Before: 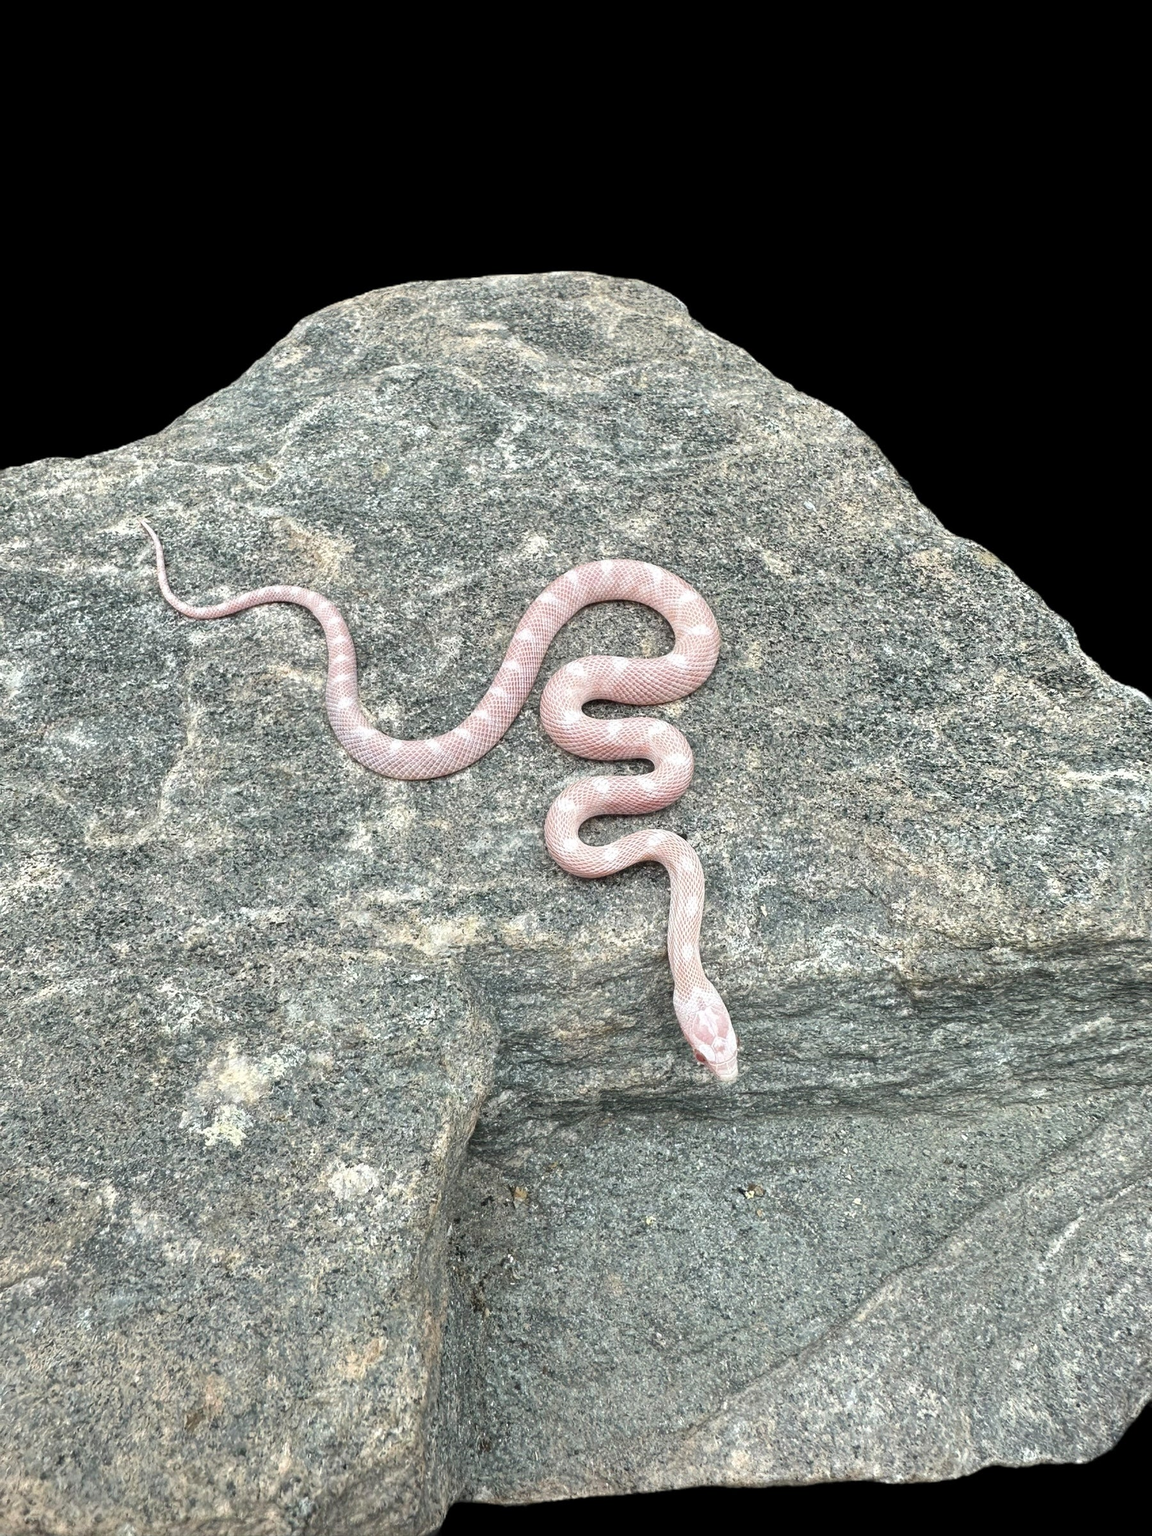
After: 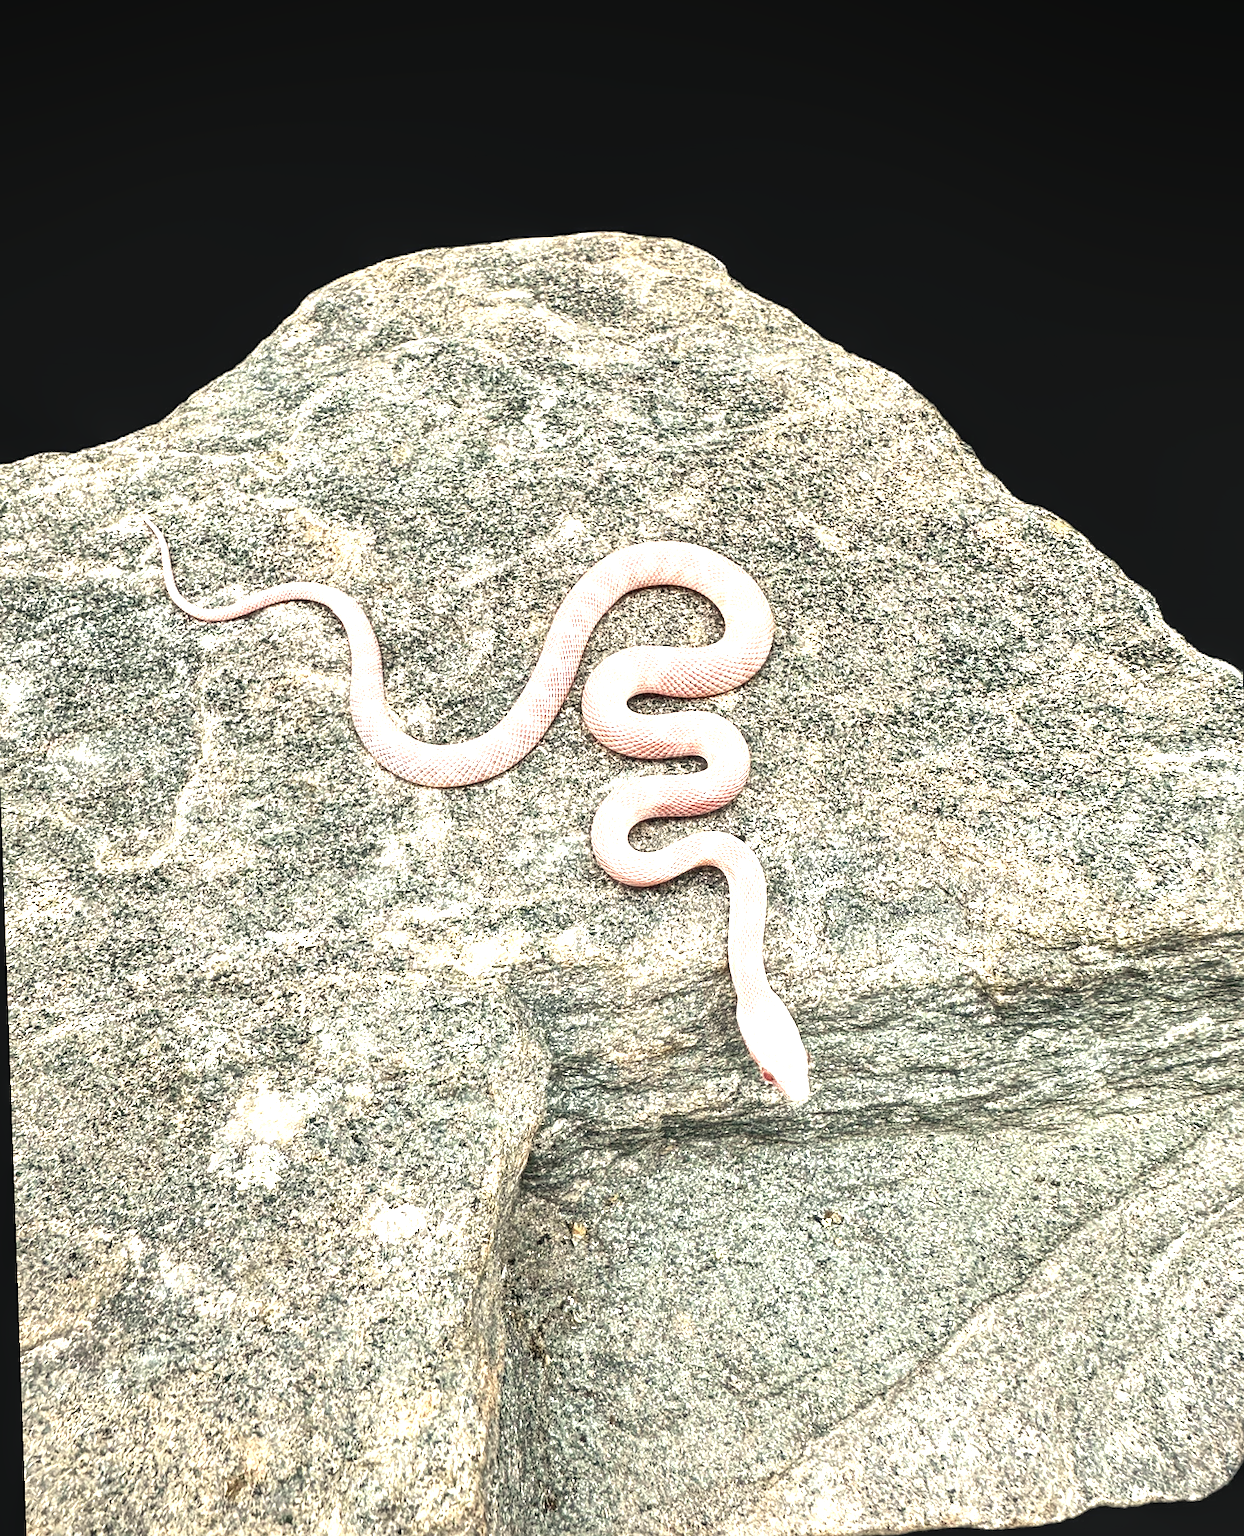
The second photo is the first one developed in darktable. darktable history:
exposure: black level correction 0, exposure 1.125 EV, compensate exposure bias true, compensate highlight preservation false
white balance: red 1.127, blue 0.943
shadows and highlights: shadows 75, highlights -25, soften with gaussian
rotate and perspective: rotation -2°, crop left 0.022, crop right 0.978, crop top 0.049, crop bottom 0.951
contrast equalizer: octaves 7, y [[0.6 ×6], [0.55 ×6], [0 ×6], [0 ×6], [0 ×6]], mix 0.29
color correction: highlights a* -6.69, highlights b* 0.49
sharpen: amount 0.2
local contrast: on, module defaults
